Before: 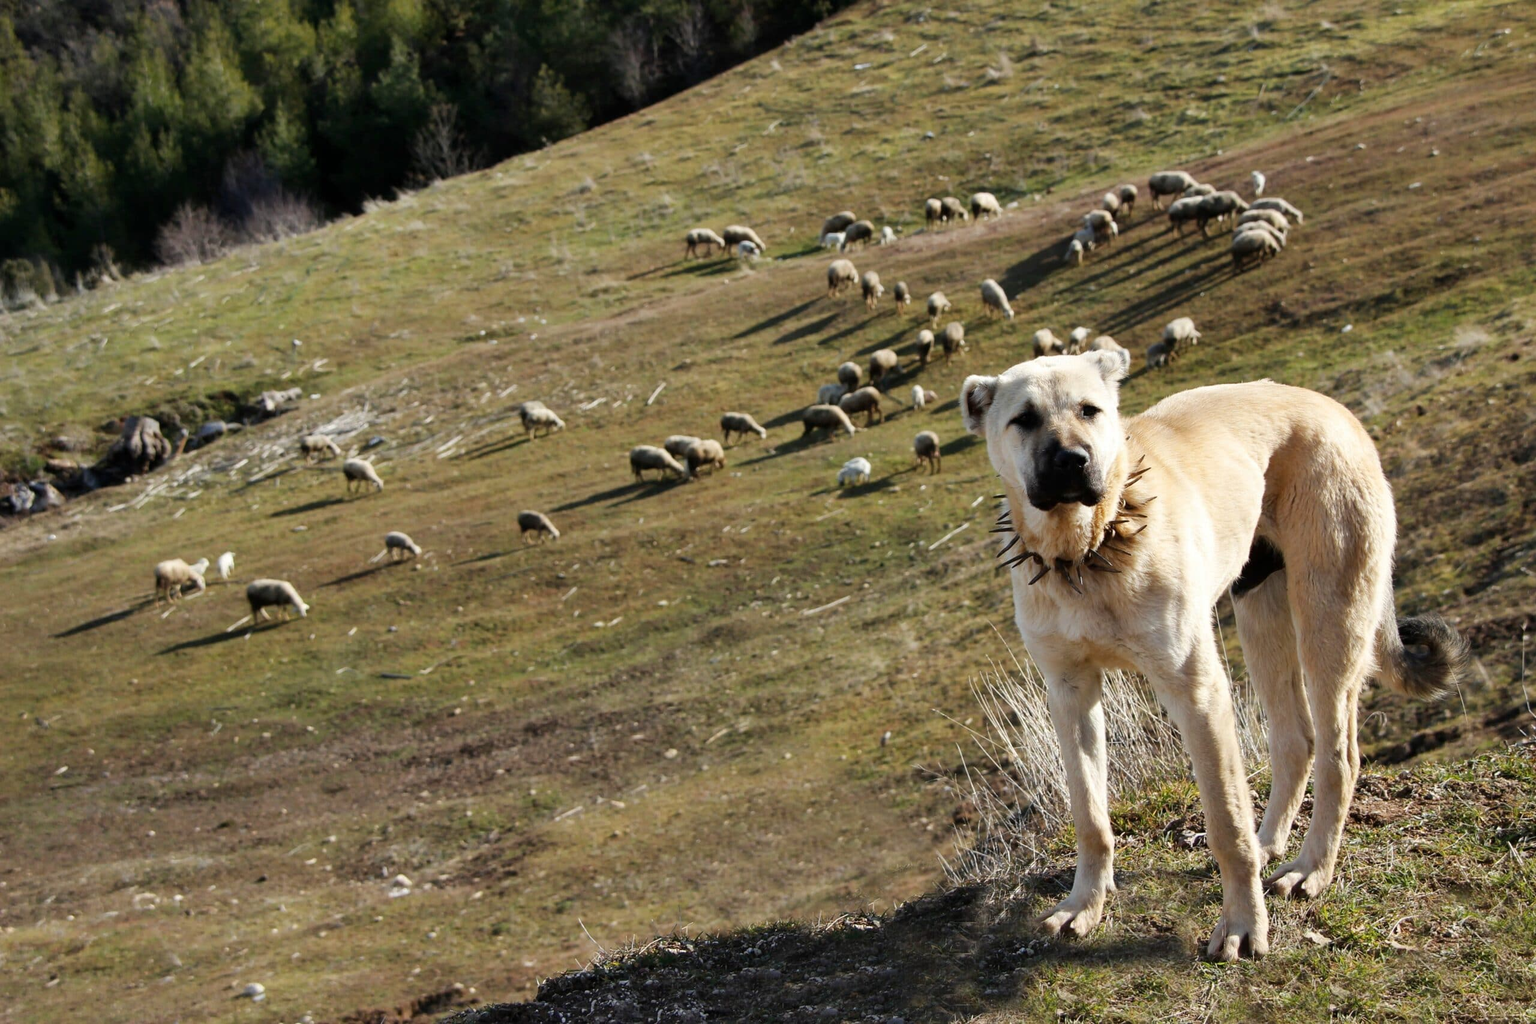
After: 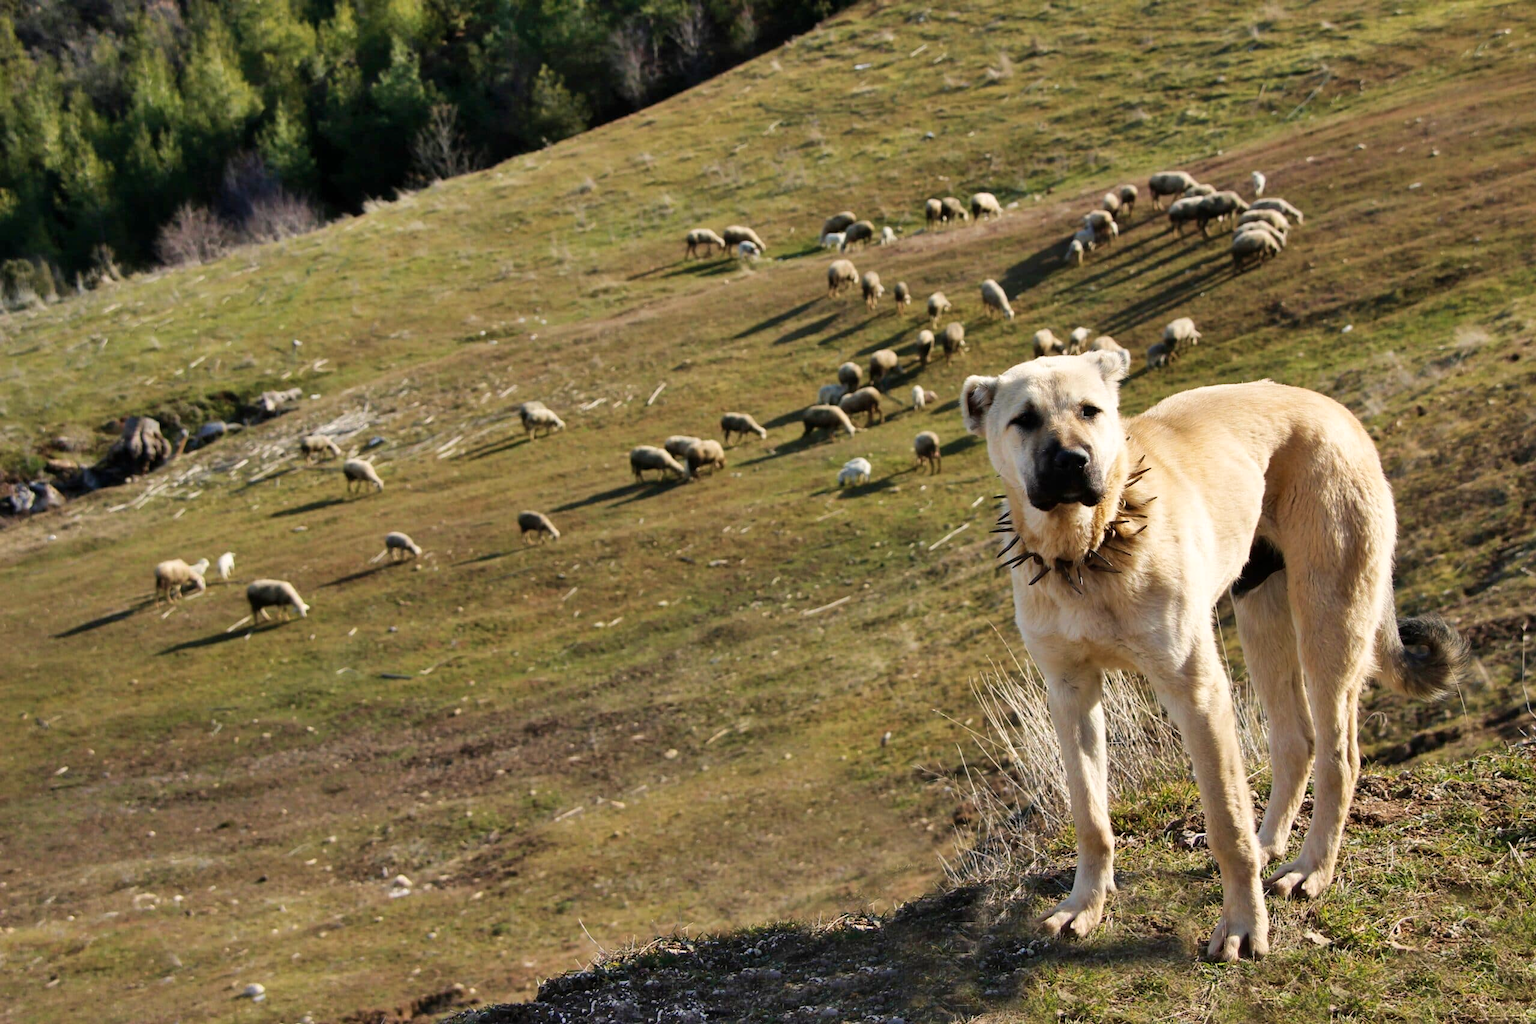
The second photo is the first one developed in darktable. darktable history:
shadows and highlights: soften with gaussian
velvia: on, module defaults
color balance rgb: shadows lift › hue 85.28°, highlights gain › chroma 1.06%, highlights gain › hue 60.12°, perceptual saturation grading › global saturation 0.967%, global vibrance 9.796%
